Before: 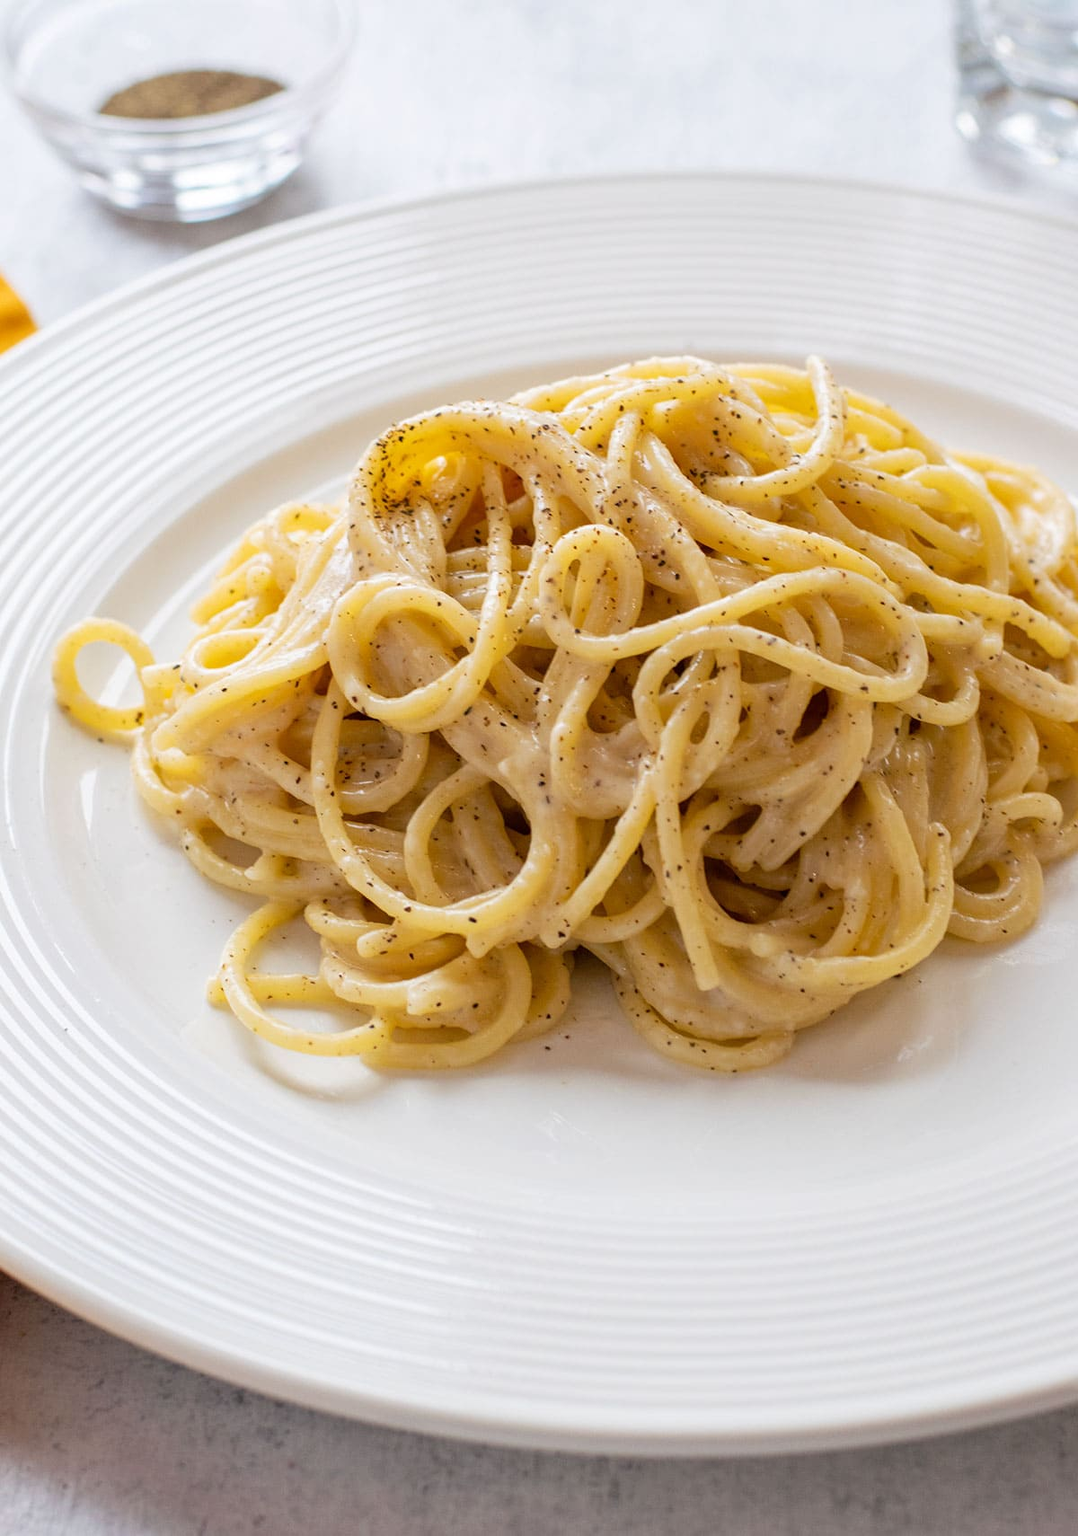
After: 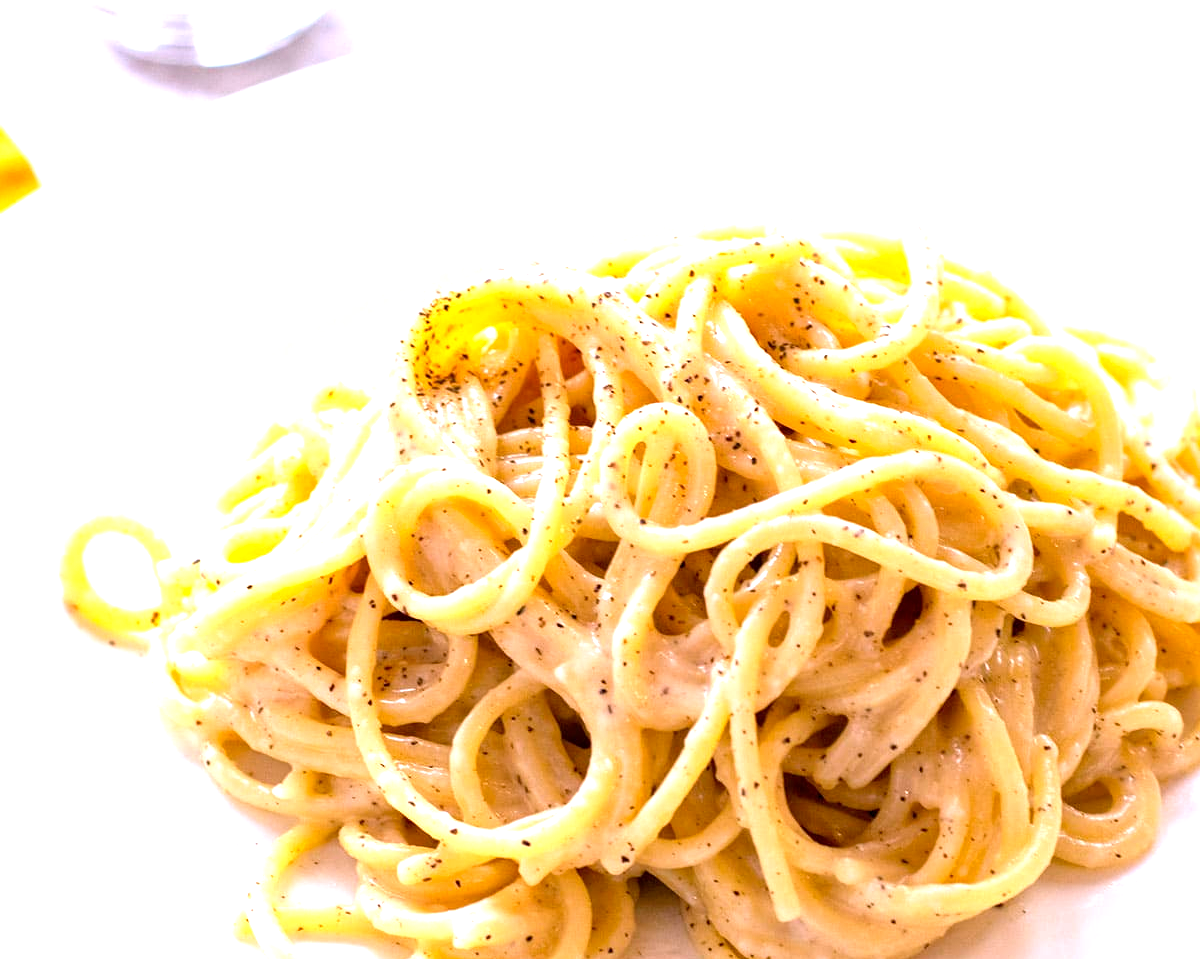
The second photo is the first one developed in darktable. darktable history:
exposure: black level correction 0.001, compensate highlight preservation false
crop and rotate: top 10.605%, bottom 33.274%
levels: levels [0, 0.374, 0.749]
white balance: red 1.066, blue 1.119
